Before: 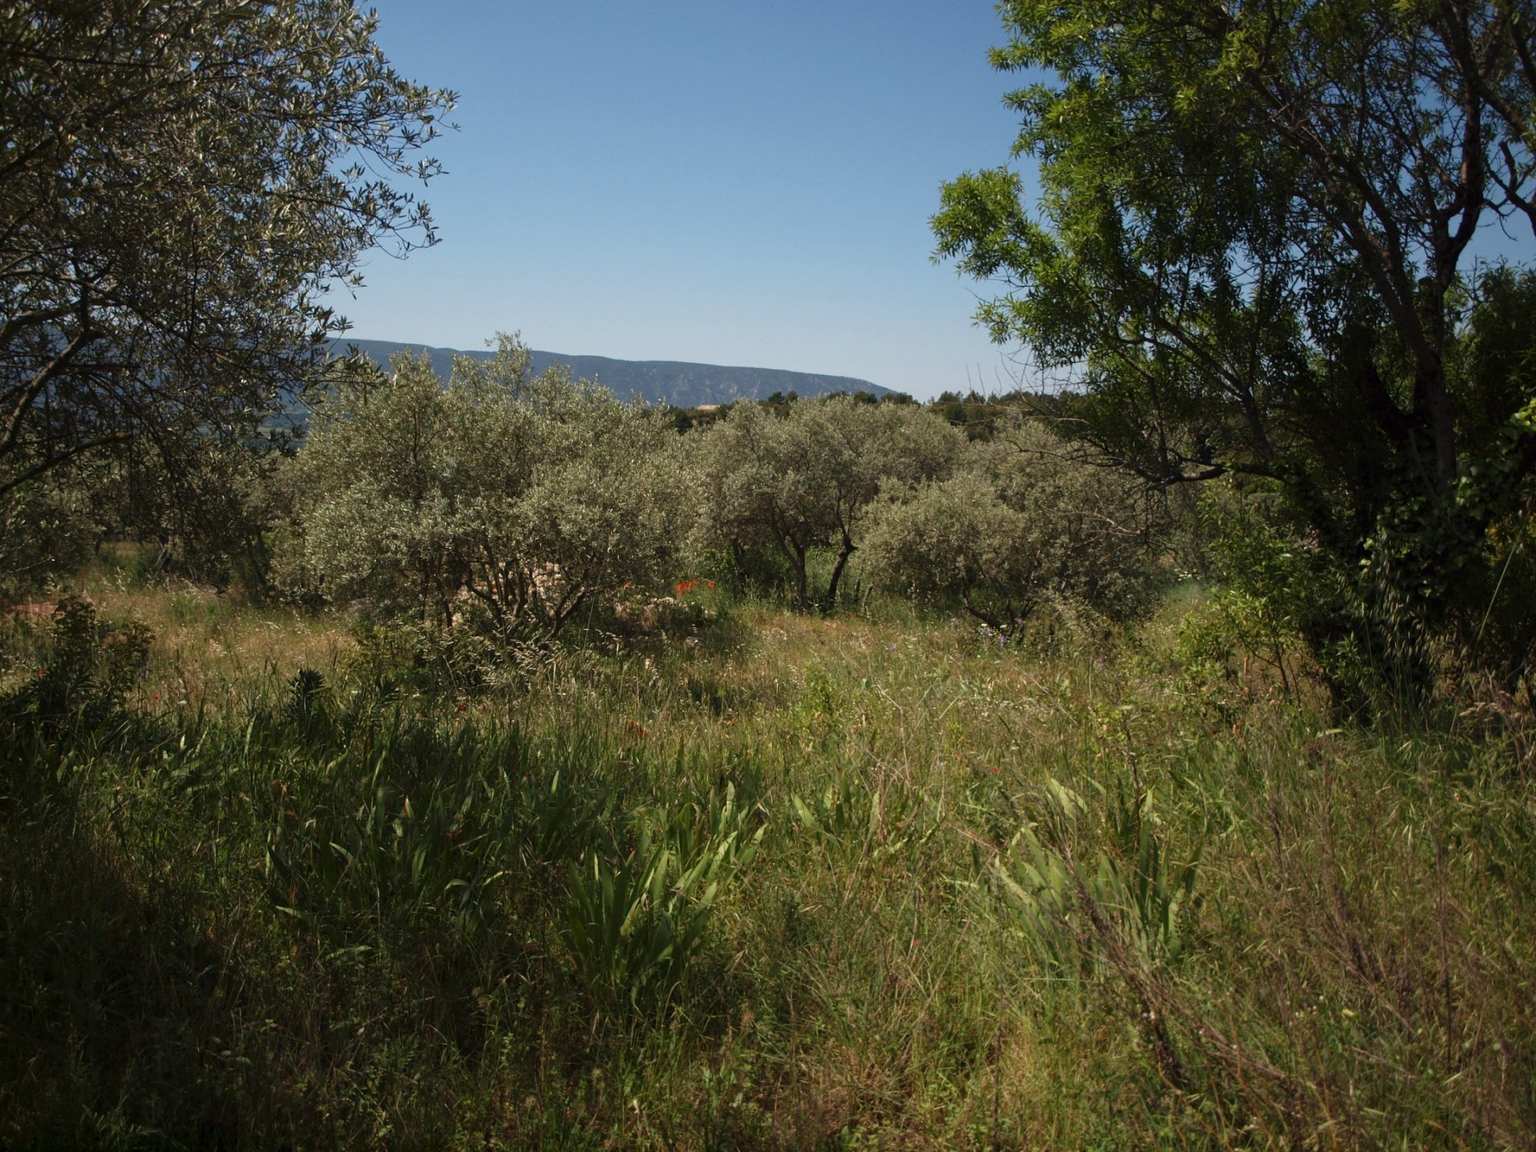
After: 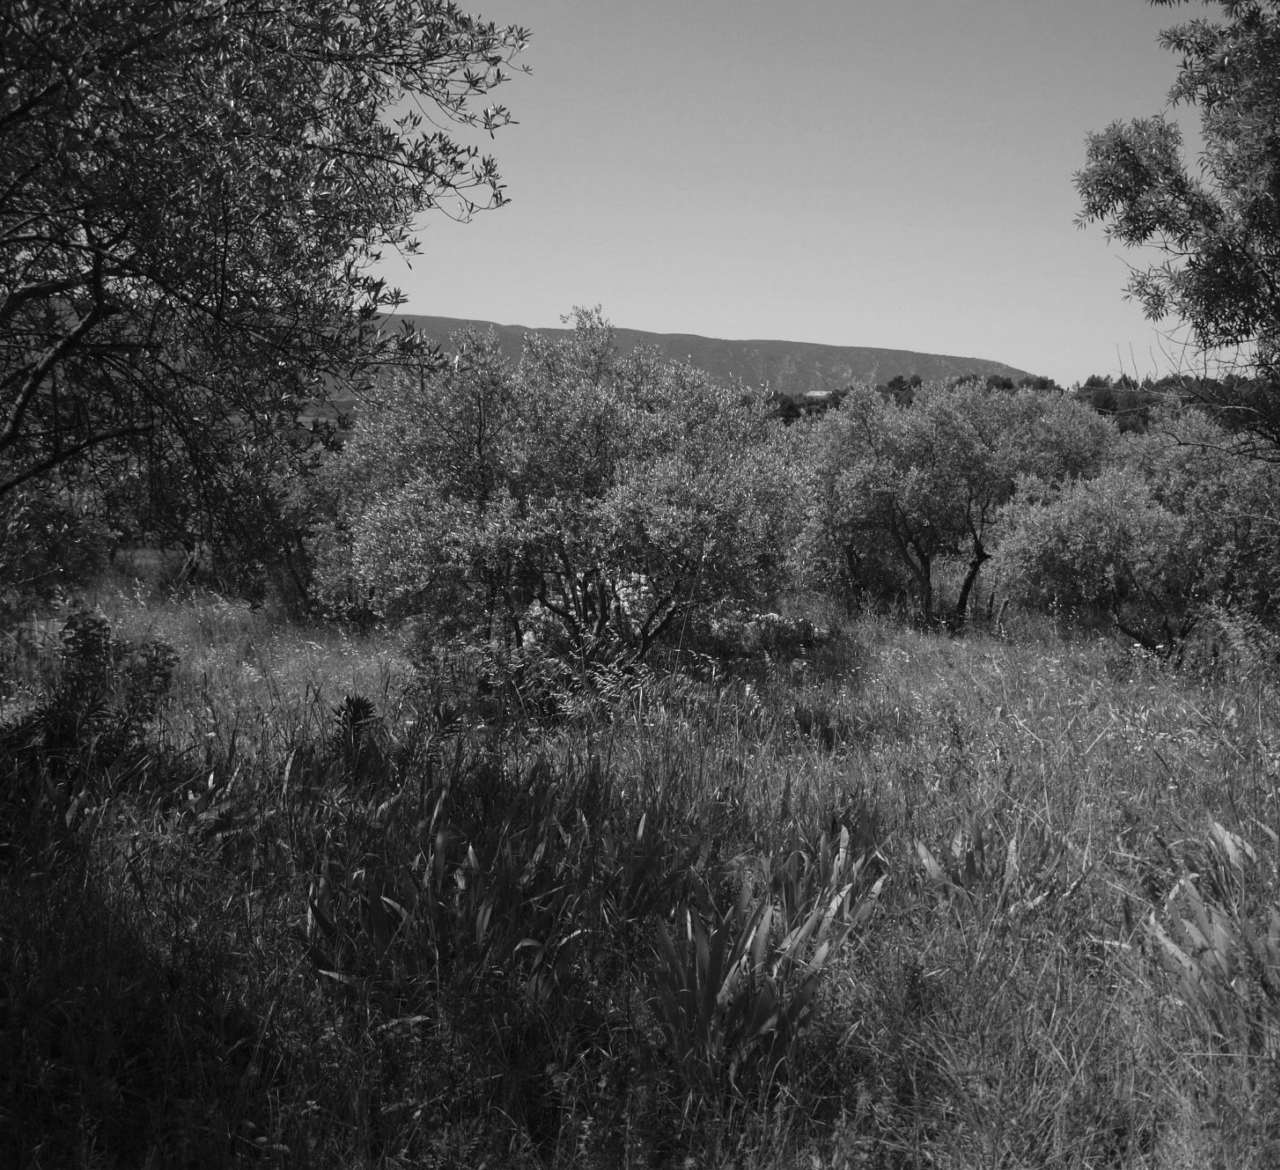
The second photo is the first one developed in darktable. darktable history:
crop: top 5.803%, right 27.864%, bottom 5.804%
contrast brightness saturation: contrast 0.08, saturation 0.2
monochrome: on, module defaults
